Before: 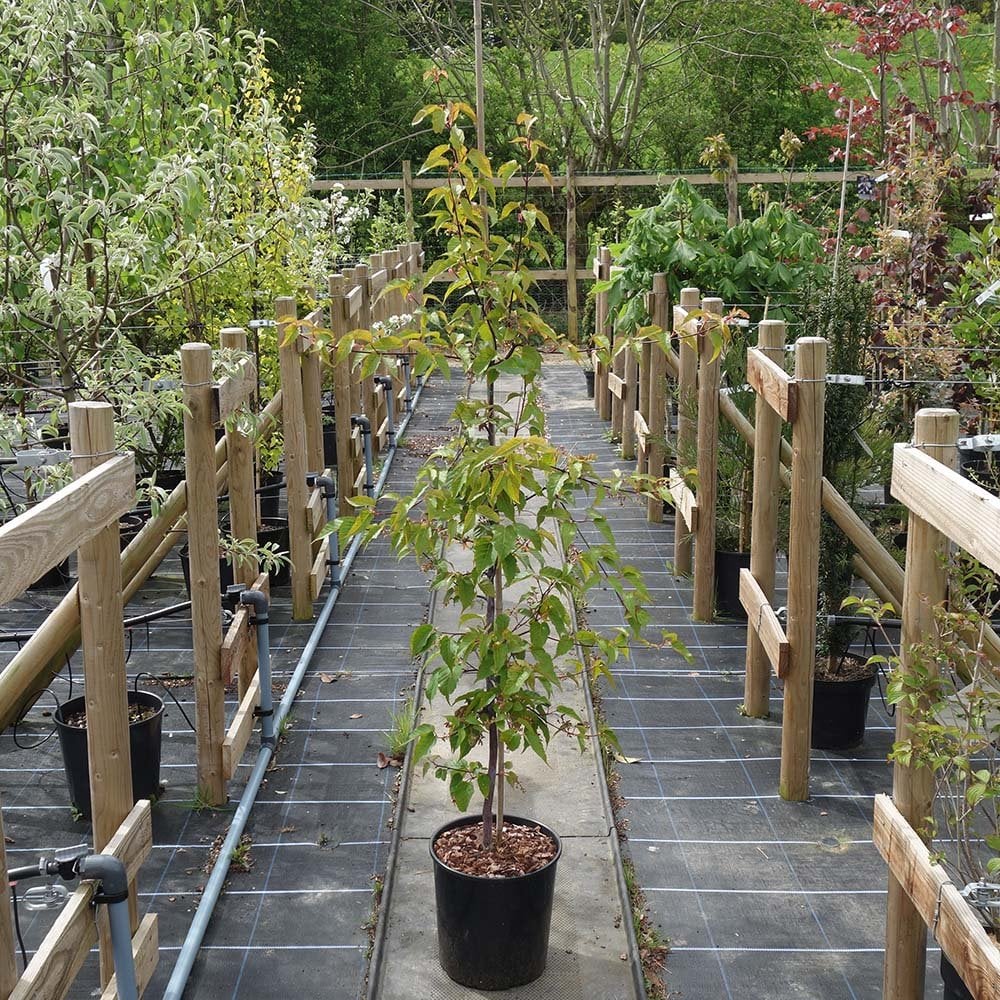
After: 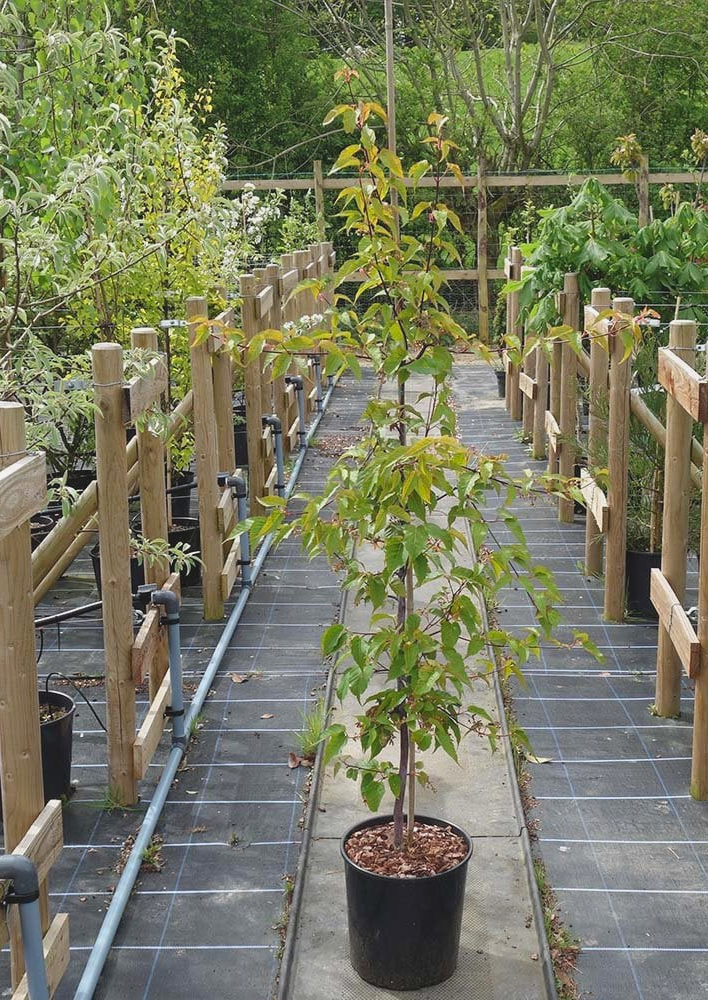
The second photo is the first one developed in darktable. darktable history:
crop and rotate: left 8.925%, right 20.176%
contrast brightness saturation: contrast -0.091, brightness 0.052, saturation 0.077
color correction: highlights b* -0.011
